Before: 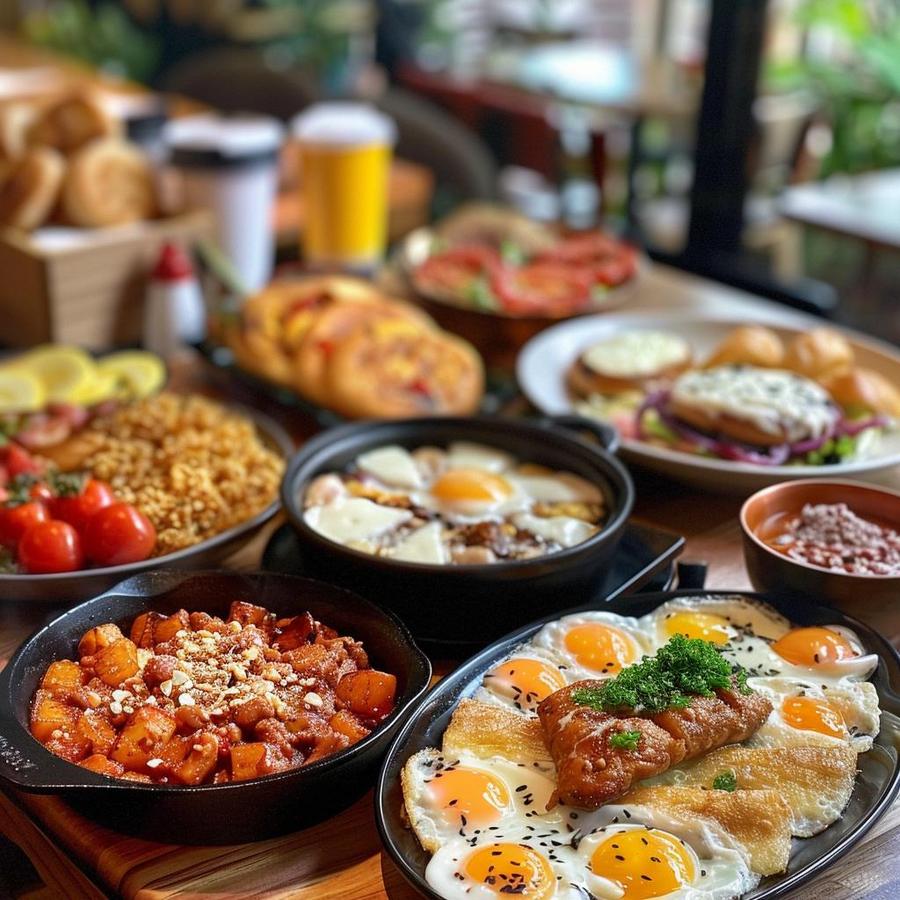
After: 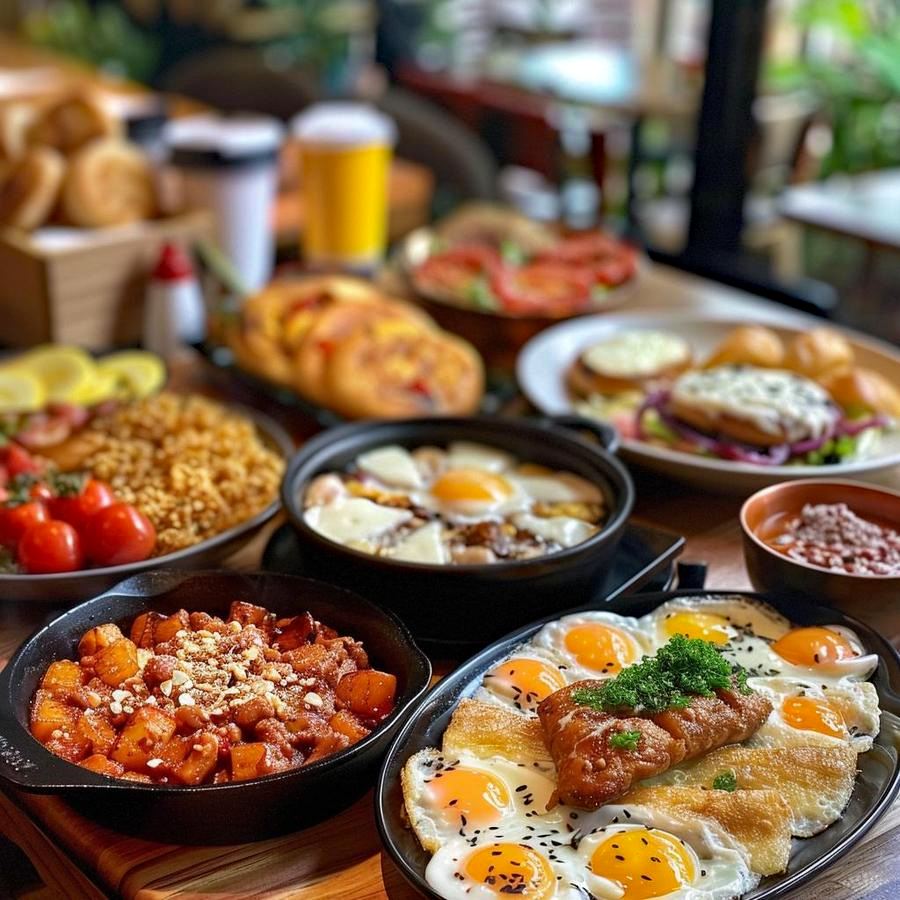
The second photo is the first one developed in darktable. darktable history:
white balance: emerald 1
haze removal: compatibility mode true, adaptive false
